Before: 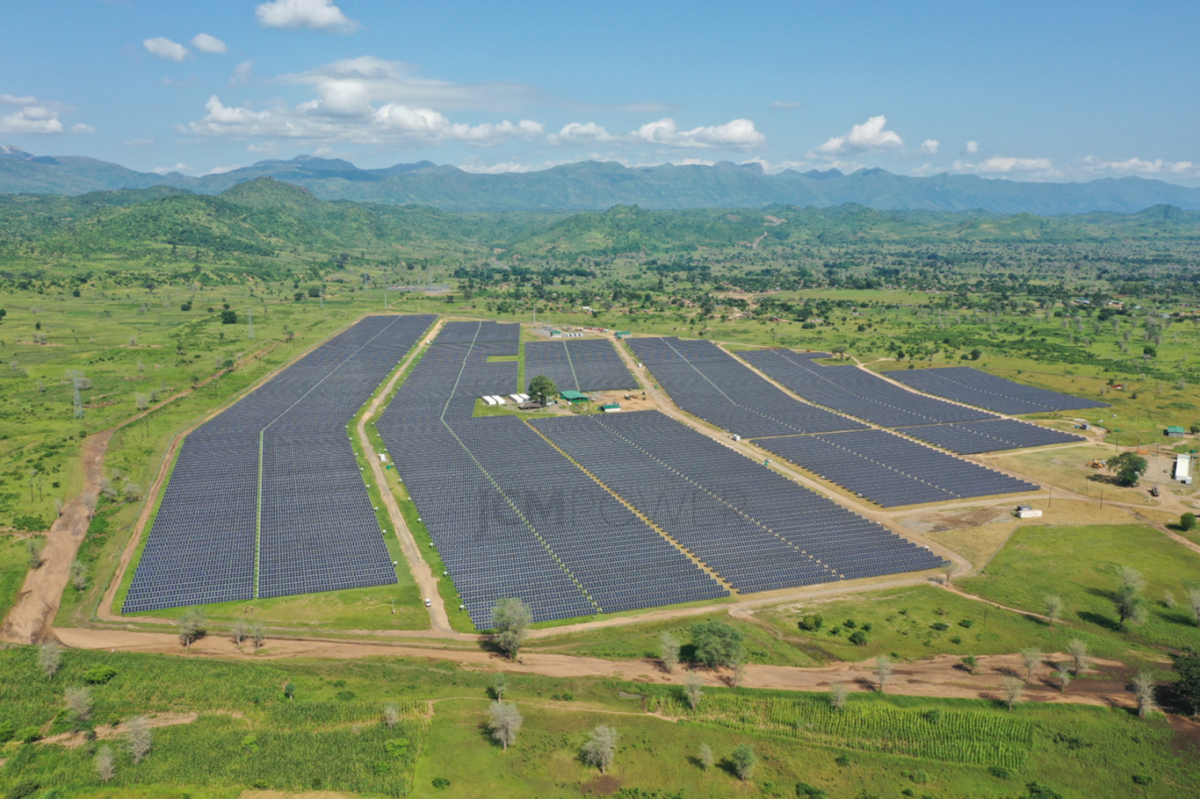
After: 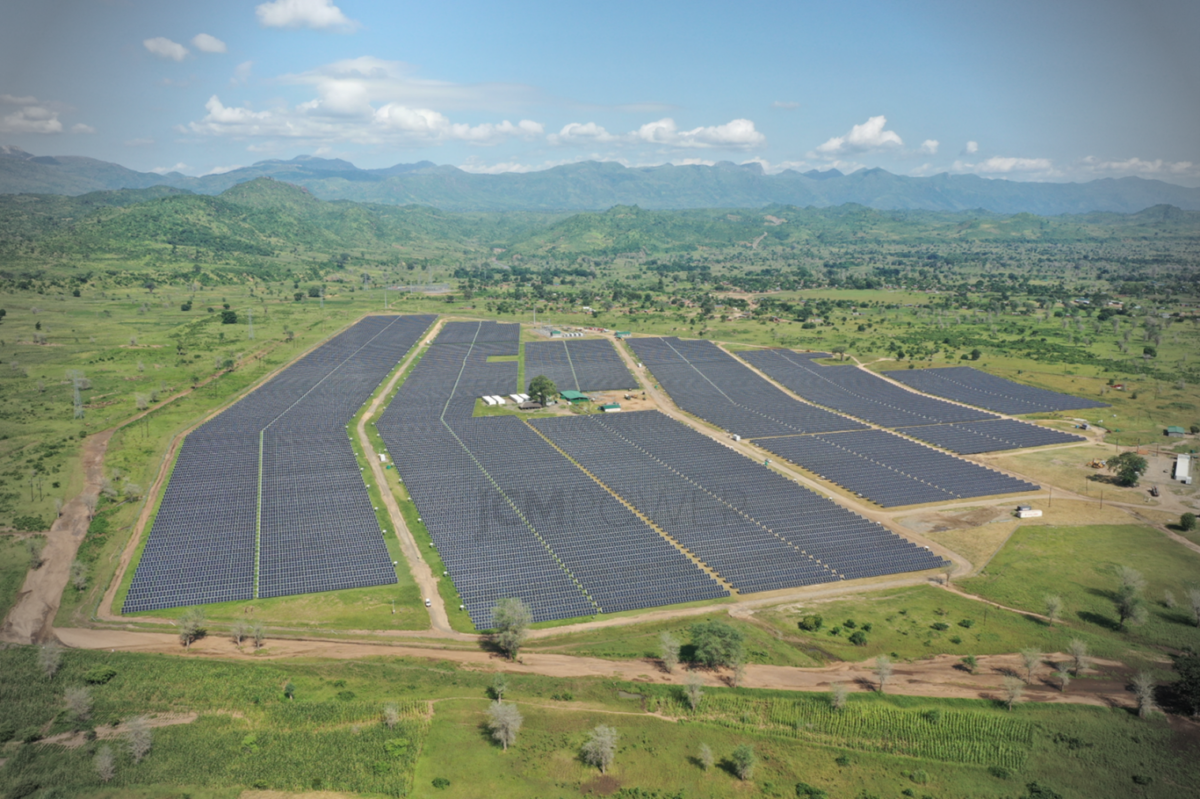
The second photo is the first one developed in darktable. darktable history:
color correction: saturation 0.85
bloom: on, module defaults
vignetting: fall-off radius 31.48%, brightness -0.472
